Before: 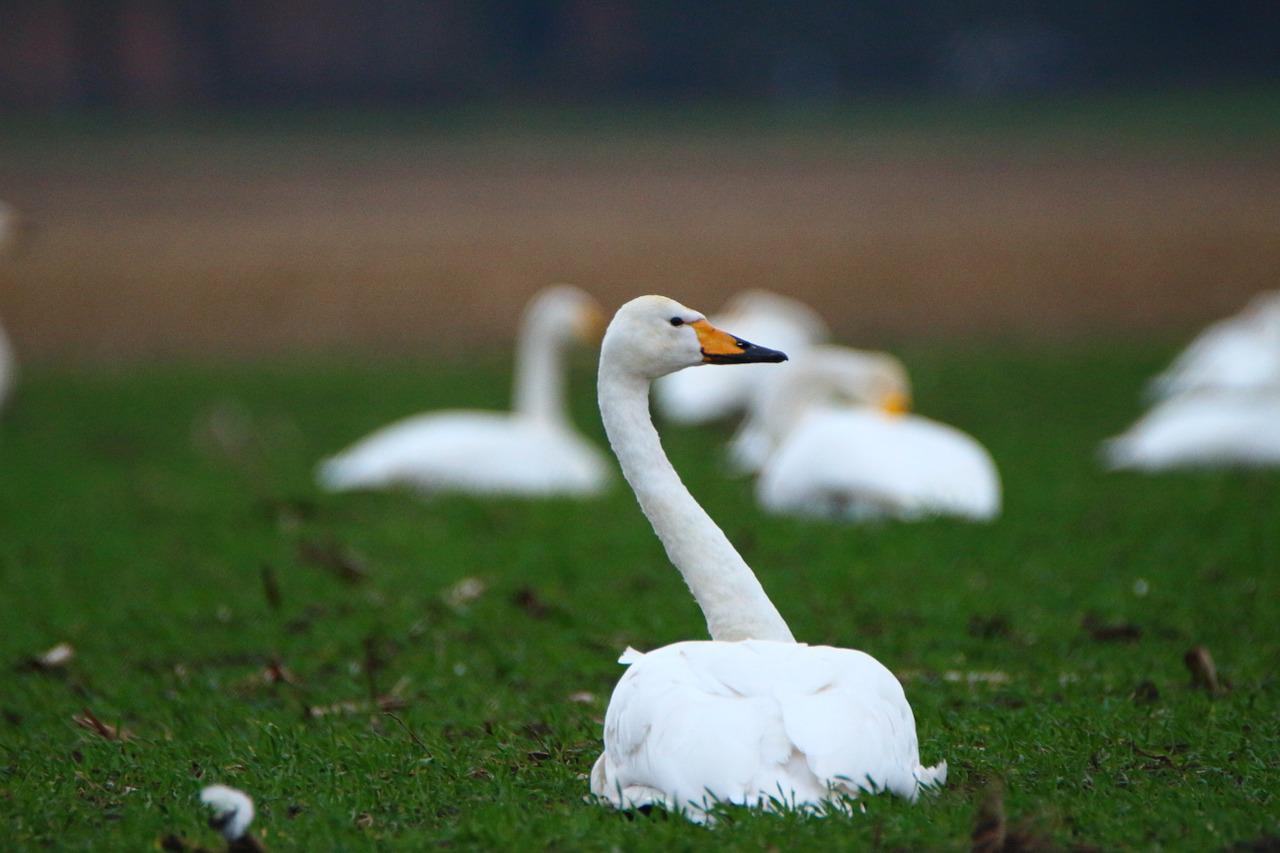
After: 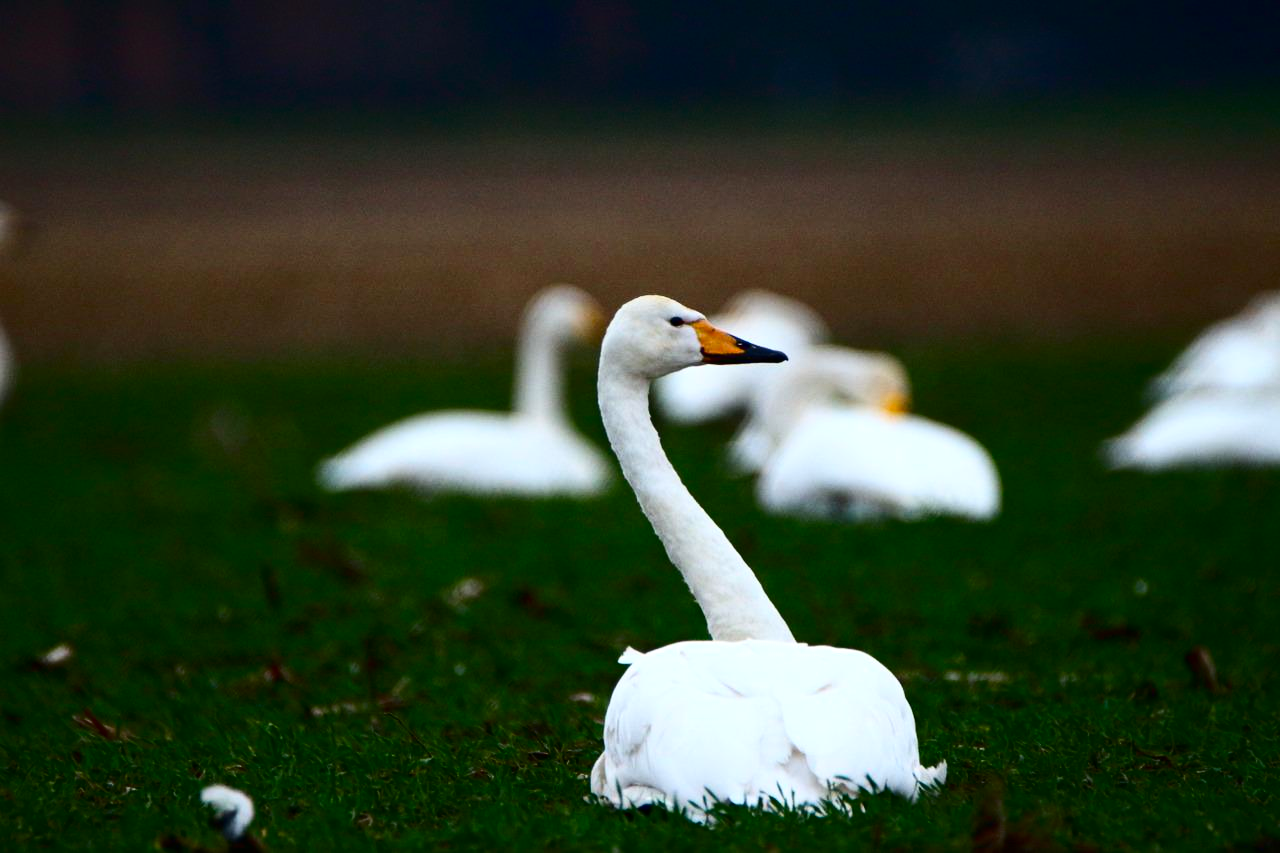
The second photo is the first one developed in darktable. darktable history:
contrast brightness saturation: contrast 0.237, brightness -0.223, saturation 0.138
exposure: exposure 0.201 EV, compensate exposure bias true, compensate highlight preservation false
